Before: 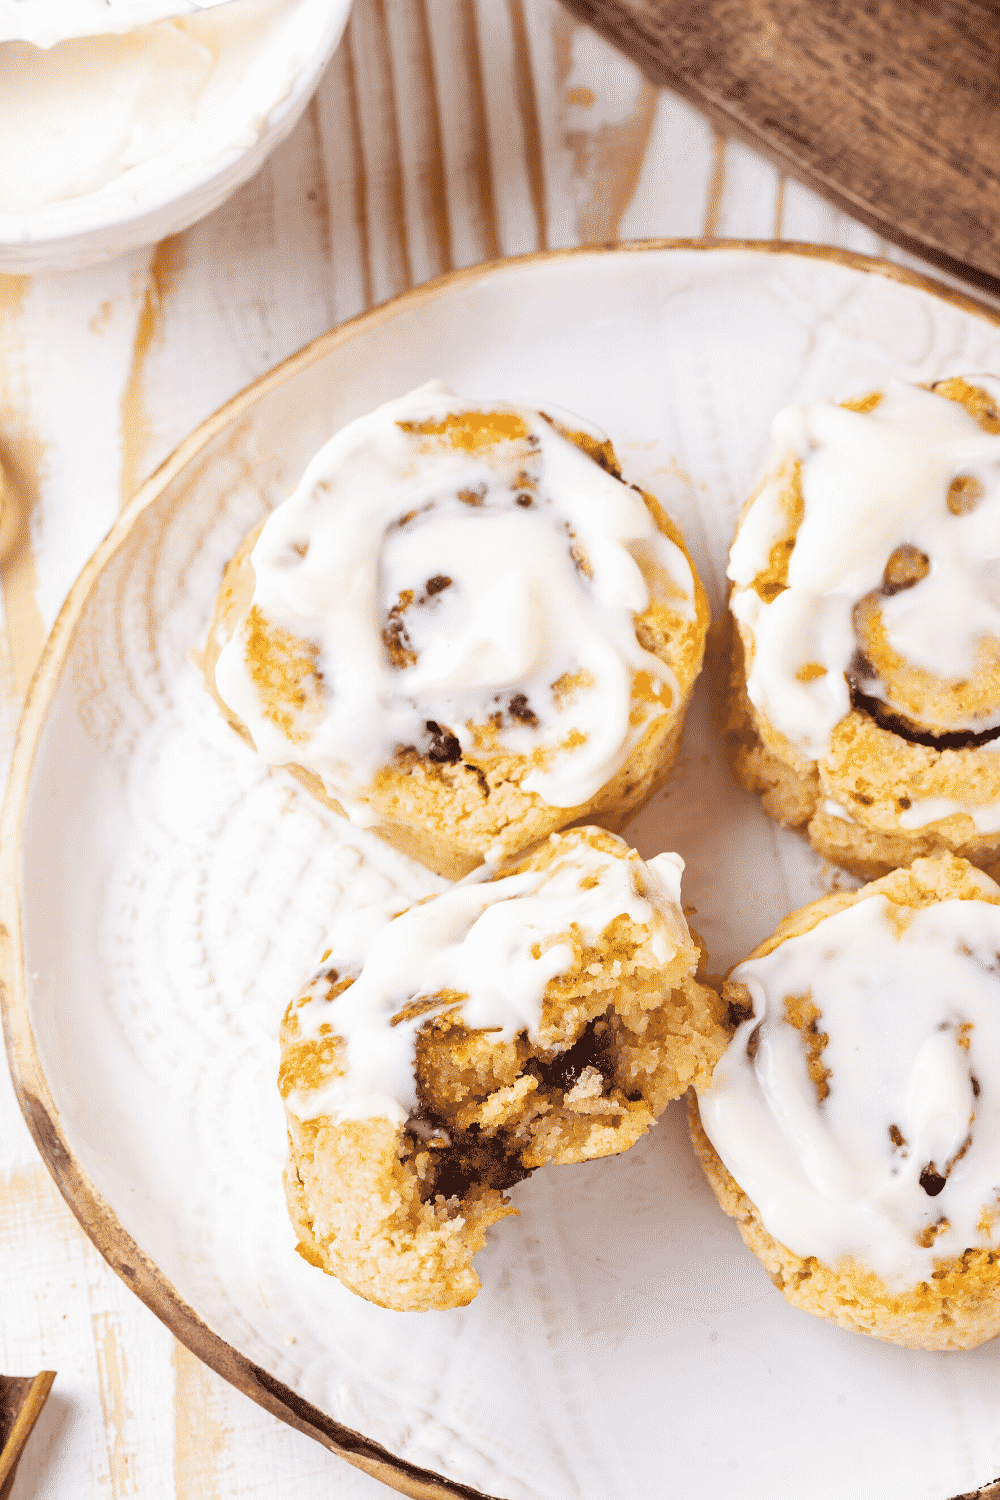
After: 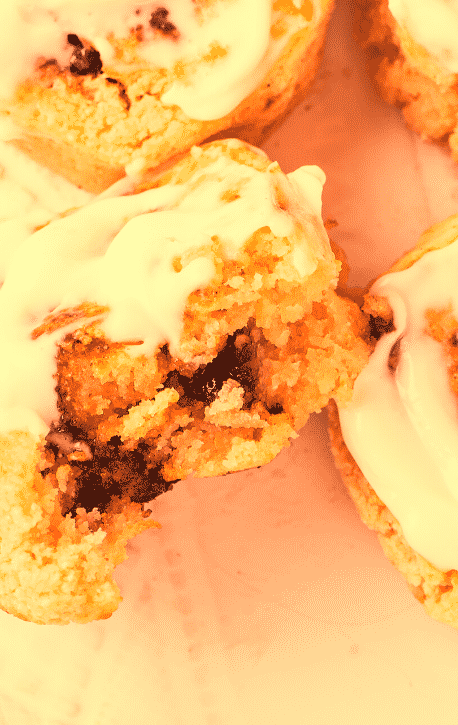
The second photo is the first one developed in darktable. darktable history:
crop: left 35.976%, top 45.819%, right 18.162%, bottom 5.807%
white balance: red 1.467, blue 0.684
